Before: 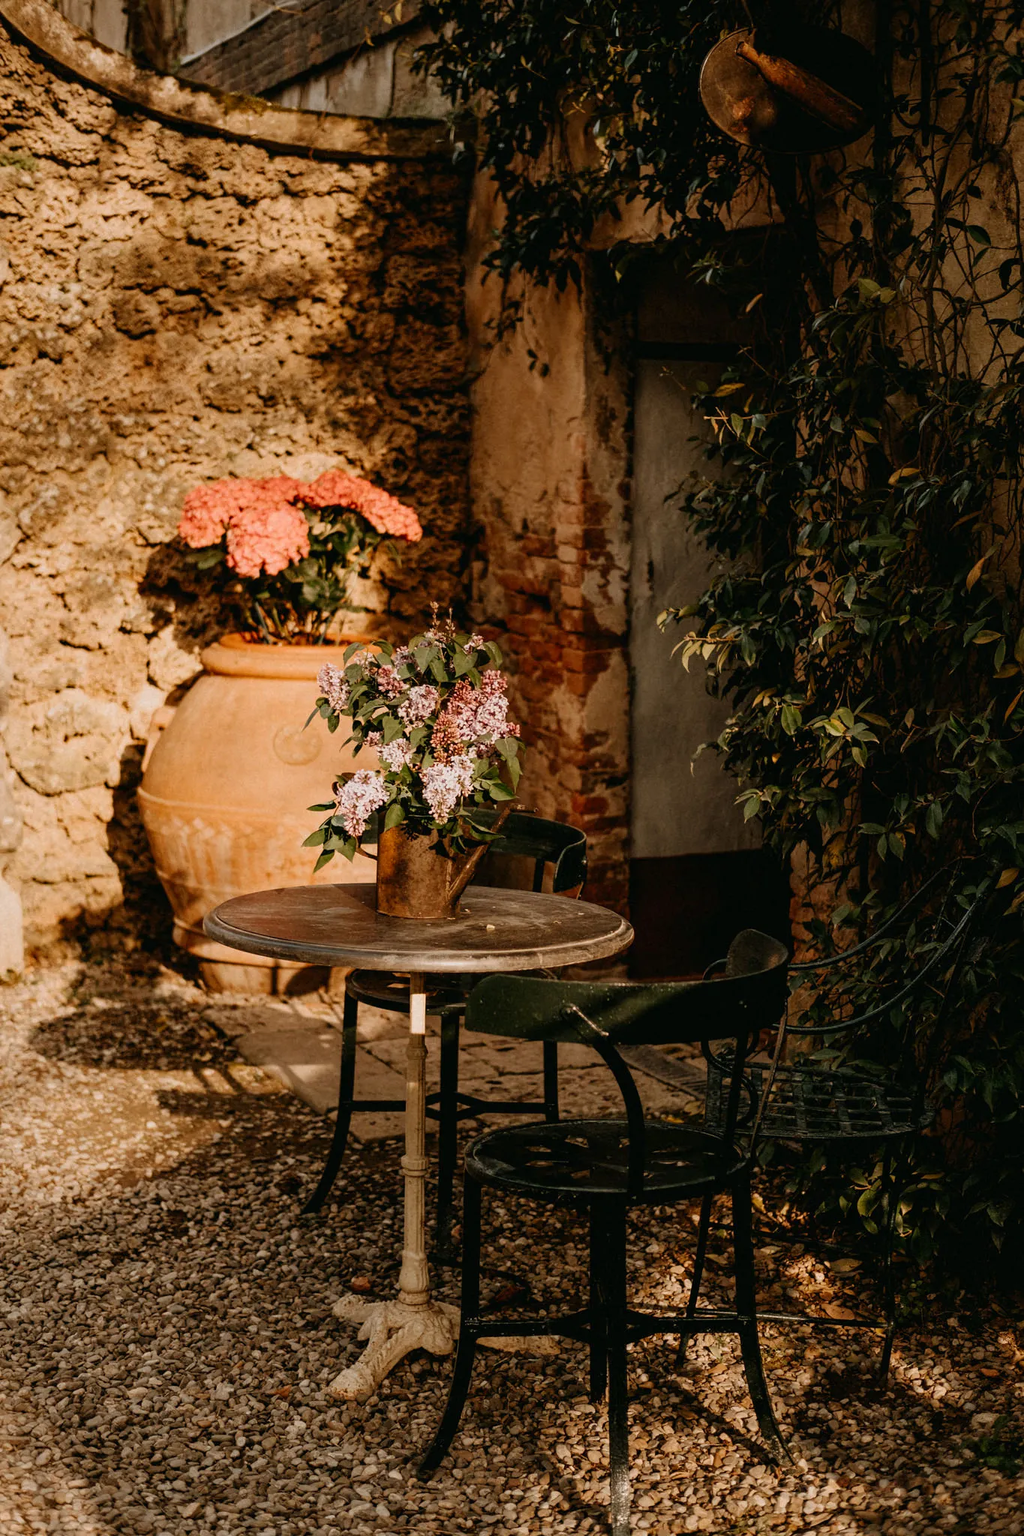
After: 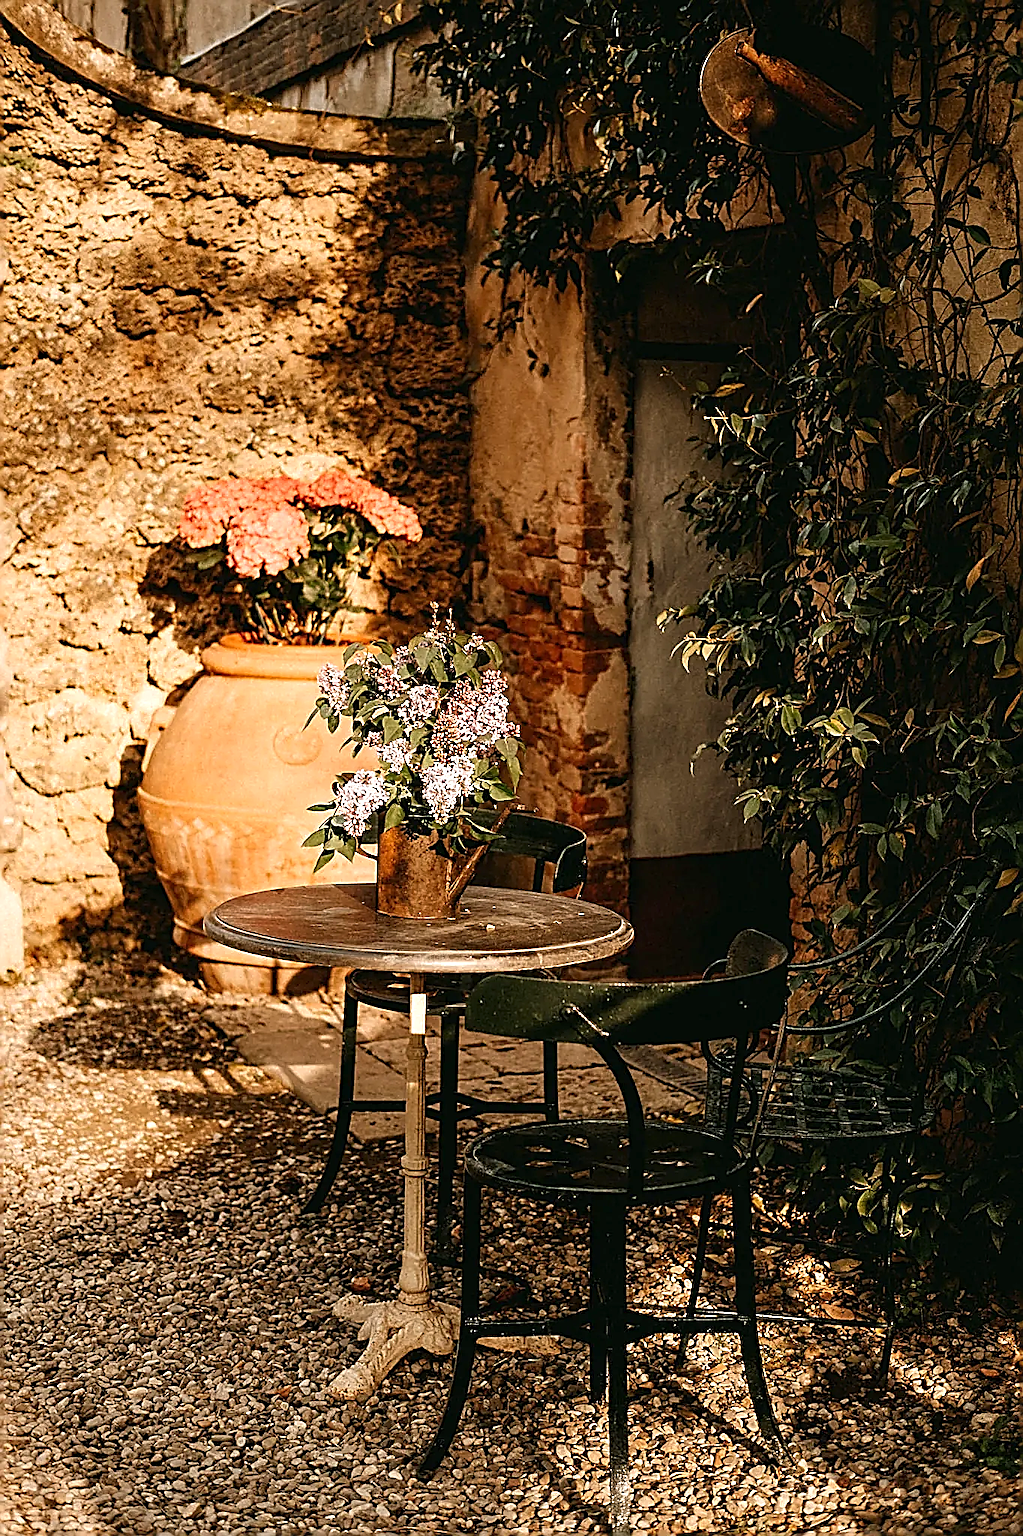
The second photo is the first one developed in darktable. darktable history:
sharpen: amount 1.857
exposure: exposure 0.64 EV, compensate highlight preservation false
